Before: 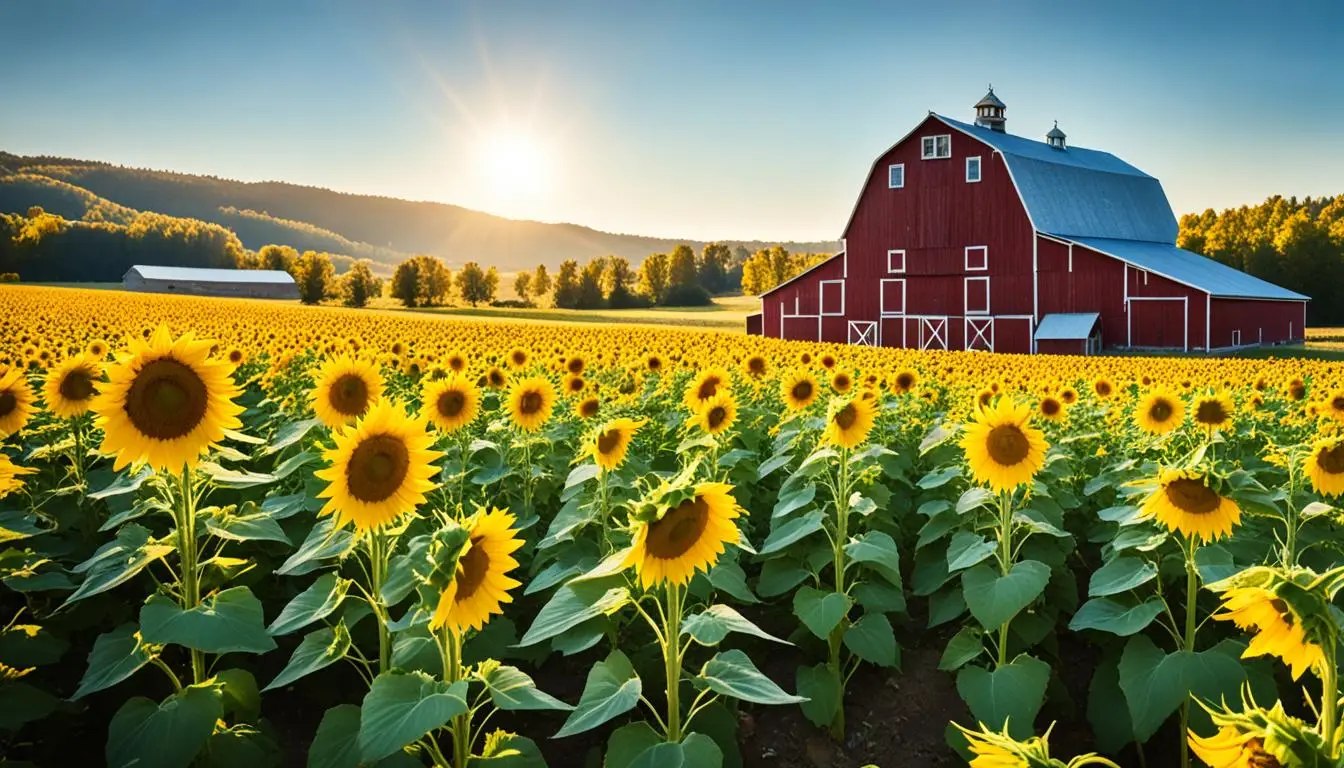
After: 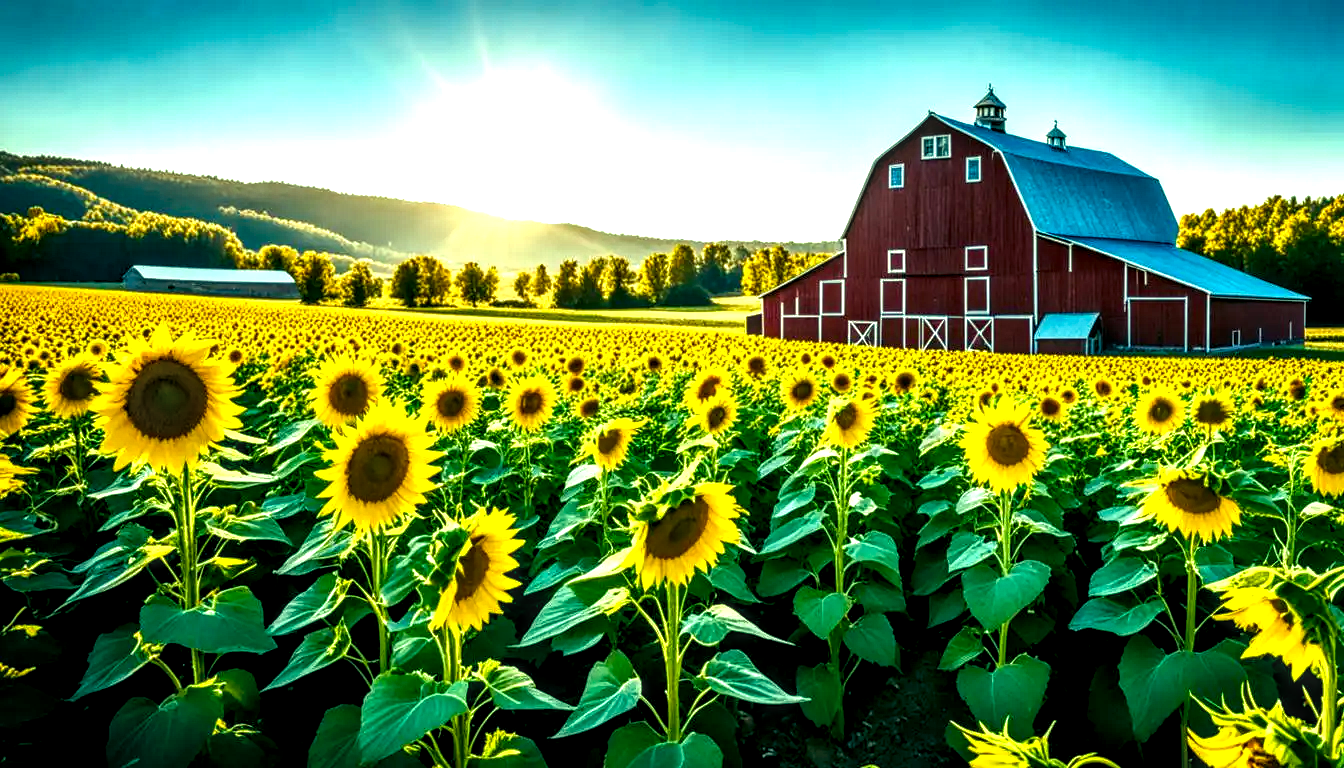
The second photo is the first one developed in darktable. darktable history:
color balance rgb: shadows lift › luminance -7.7%, shadows lift › chroma 2.13%, shadows lift › hue 165.27°, power › luminance -7.77%, power › chroma 1.1%, power › hue 215.88°, highlights gain › luminance 15.15%, highlights gain › chroma 7%, highlights gain › hue 125.57°, global offset › luminance -0.33%, global offset › chroma 0.11%, global offset › hue 165.27°, perceptual saturation grading › global saturation 24.42%, perceptual saturation grading › highlights -24.42%, perceptual saturation grading › mid-tones 24.42%, perceptual saturation grading › shadows 40%, perceptual brilliance grading › global brilliance -5%, perceptual brilliance grading › highlights 24.42%, perceptual brilliance grading › mid-tones 7%, perceptual brilliance grading › shadows -5%
local contrast: highlights 12%, shadows 38%, detail 183%, midtone range 0.471
